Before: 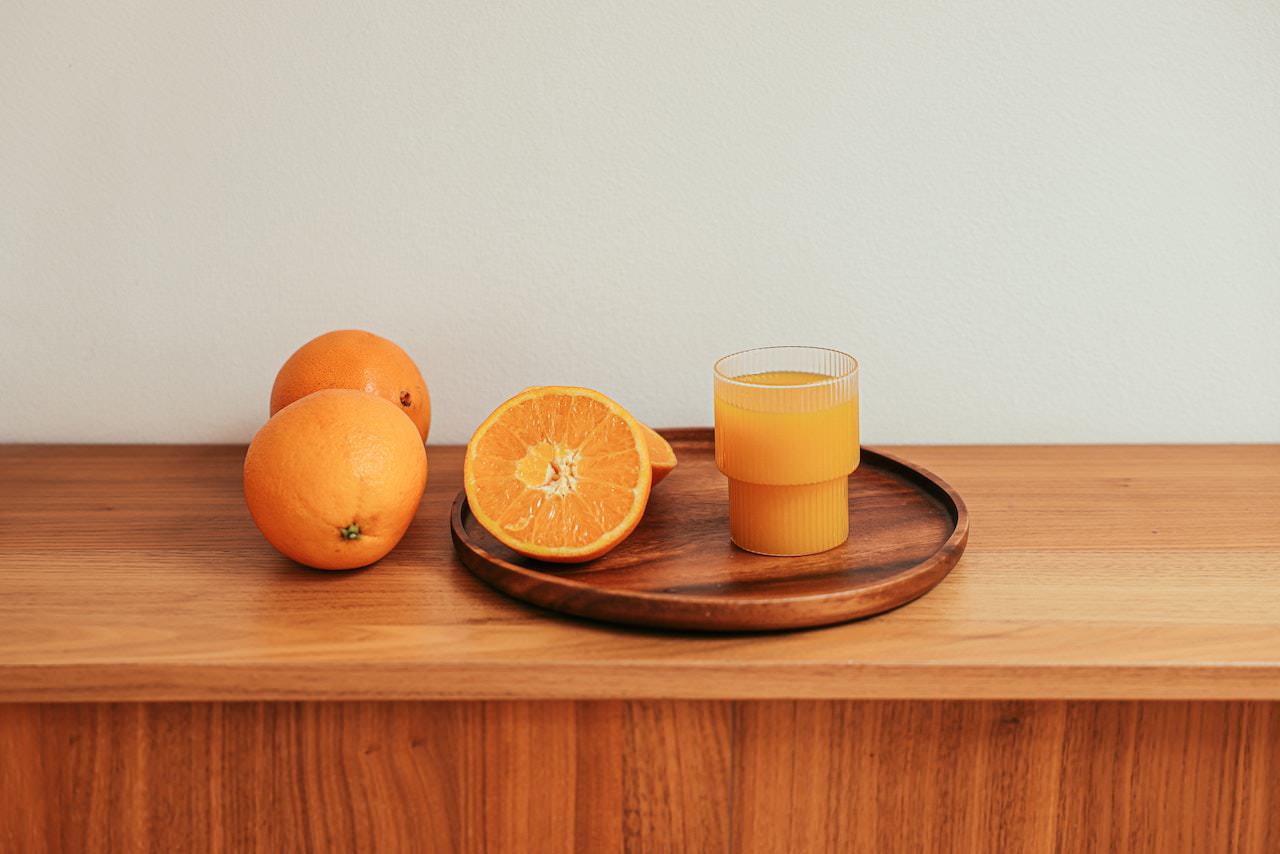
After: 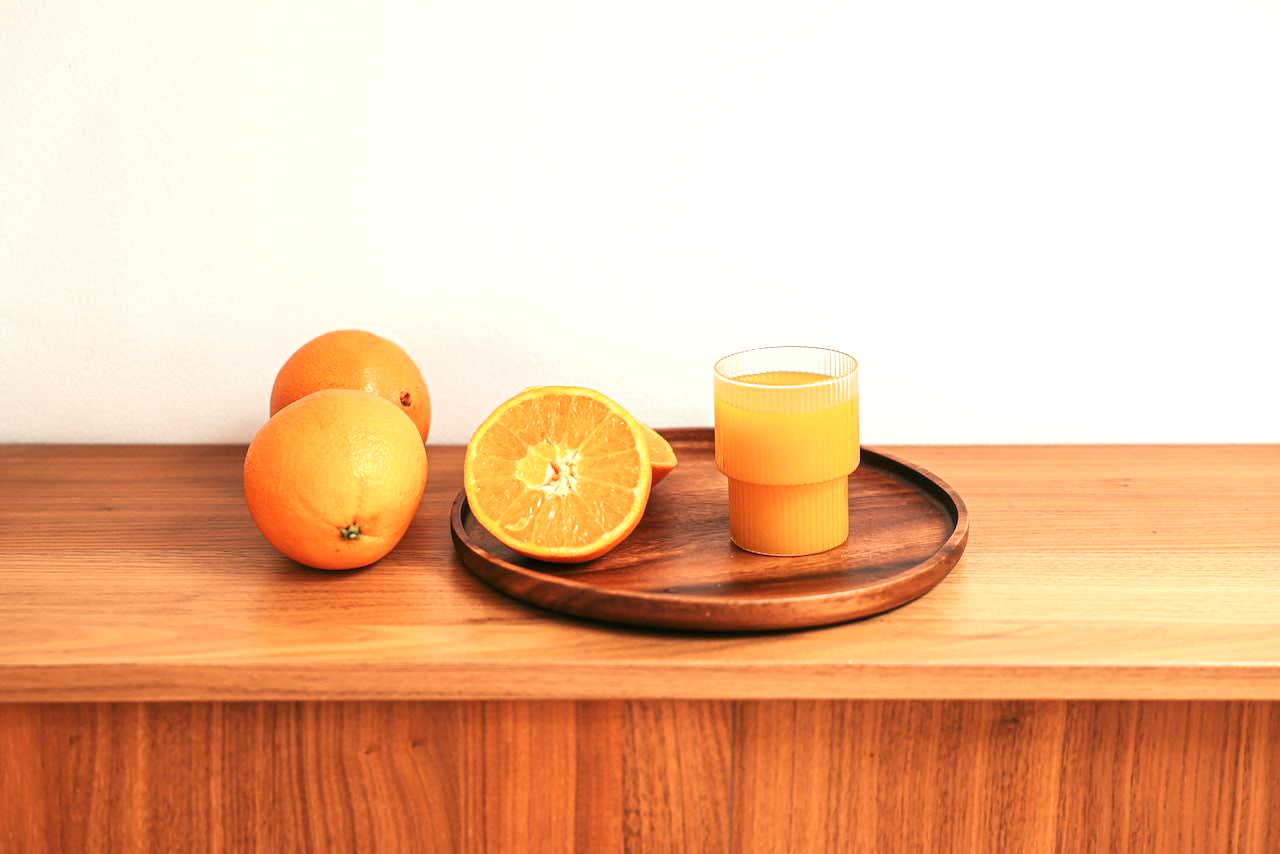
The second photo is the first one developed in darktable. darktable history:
tone equalizer: on, module defaults
exposure: exposure 0.748 EV, compensate highlight preservation false
